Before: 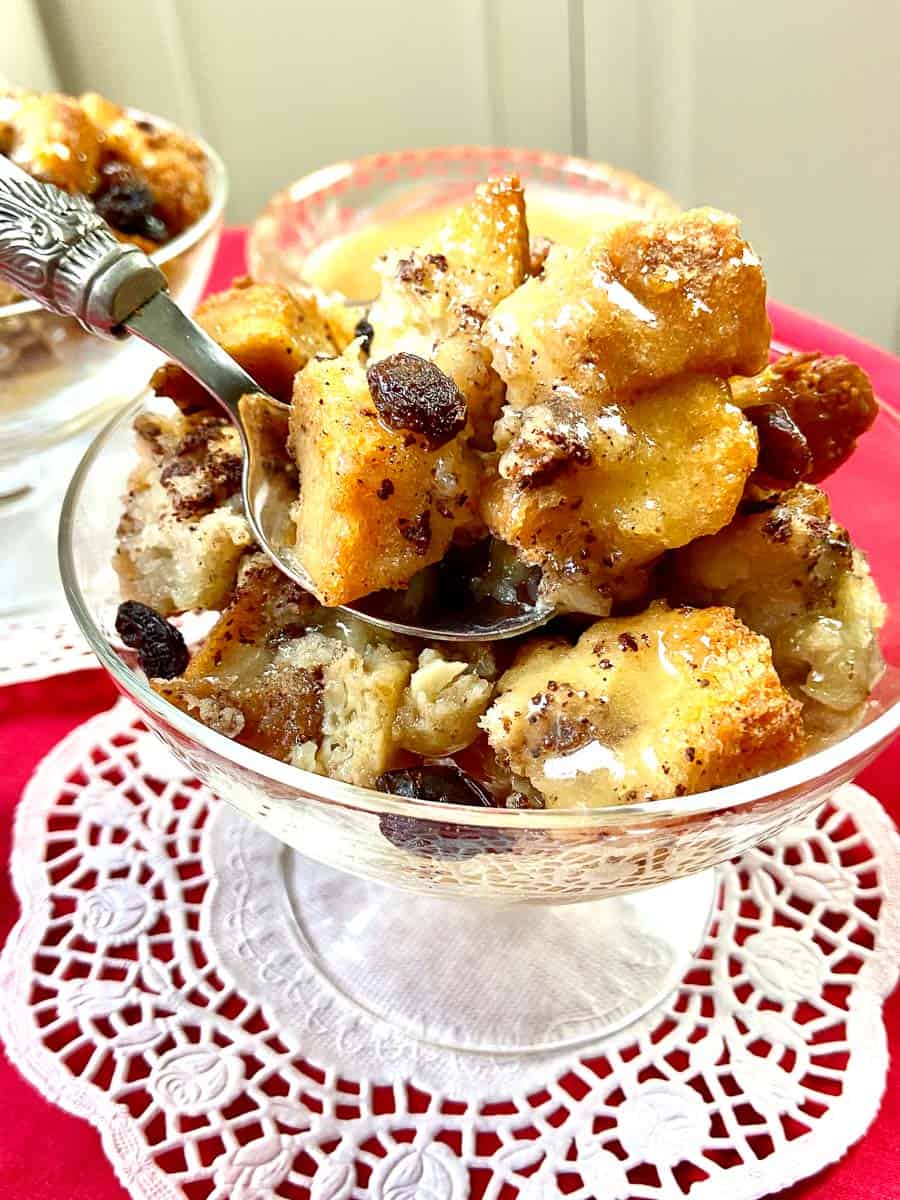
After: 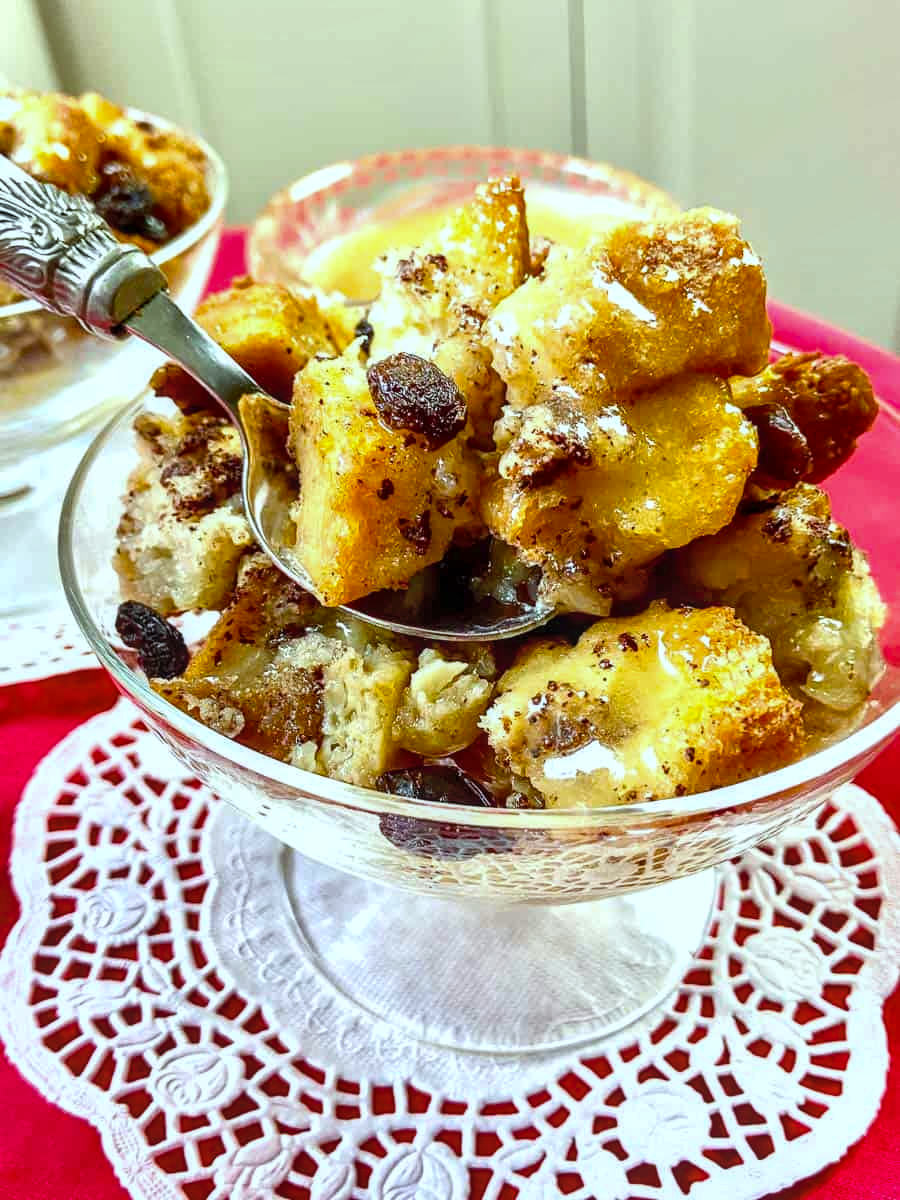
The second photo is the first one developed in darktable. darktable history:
color balance rgb: perceptual saturation grading › global saturation 20%, global vibrance 20%
shadows and highlights: shadows 62.66, white point adjustment 0.37, highlights -34.44, compress 83.82%
contrast brightness saturation: saturation -0.05
local contrast: on, module defaults
white balance: red 0.925, blue 1.046
